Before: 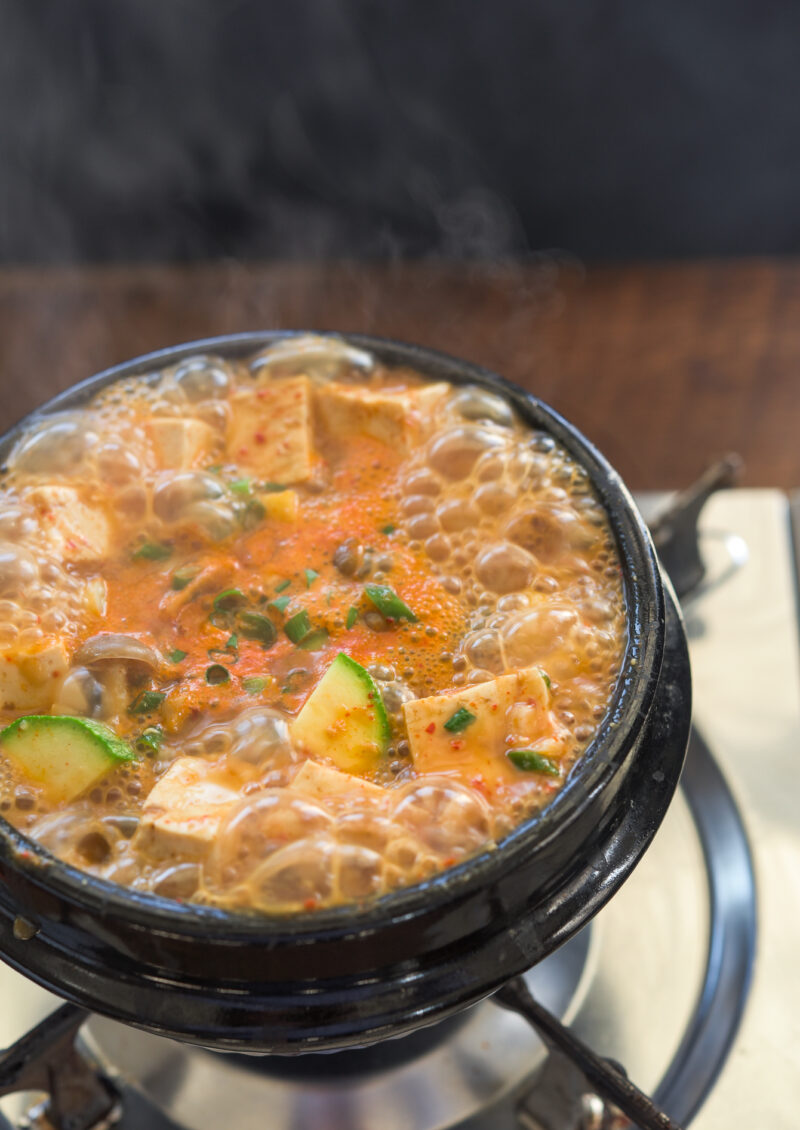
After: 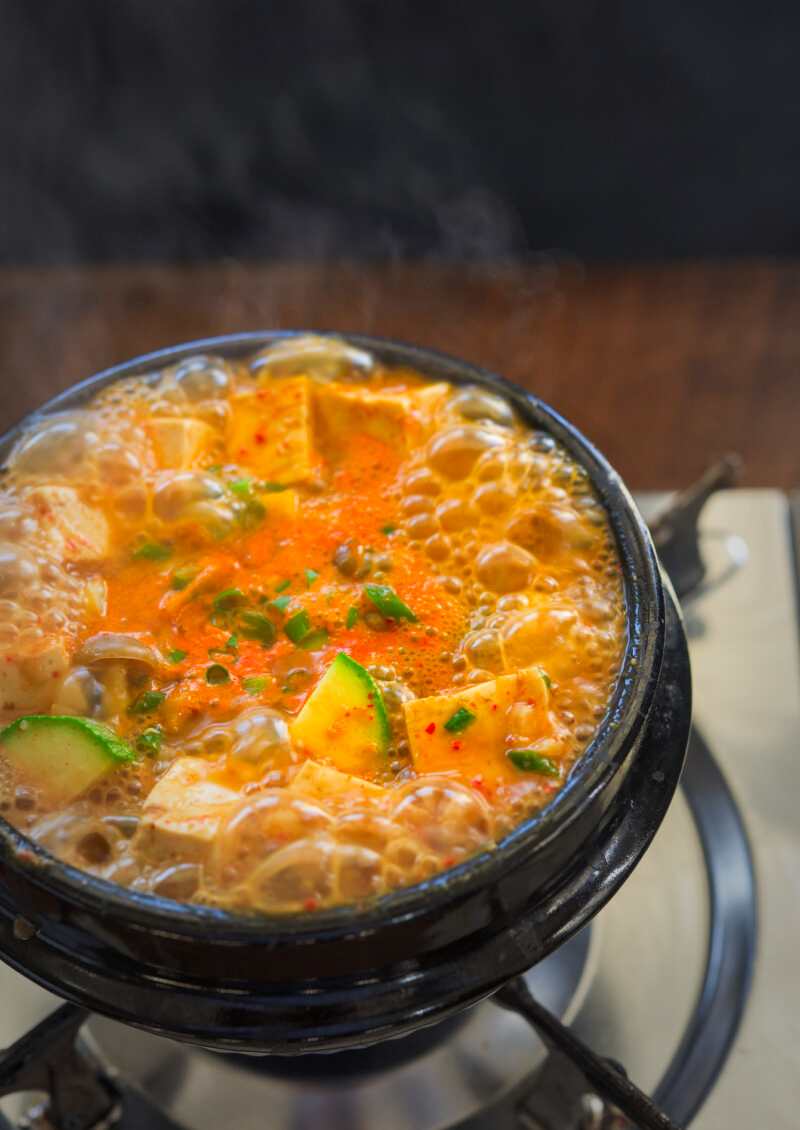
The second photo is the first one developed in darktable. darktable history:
color contrast: green-magenta contrast 1.55, blue-yellow contrast 1.83
vignetting: fall-off start 33.76%, fall-off radius 64.94%, brightness -0.575, center (-0.12, -0.002), width/height ratio 0.959
